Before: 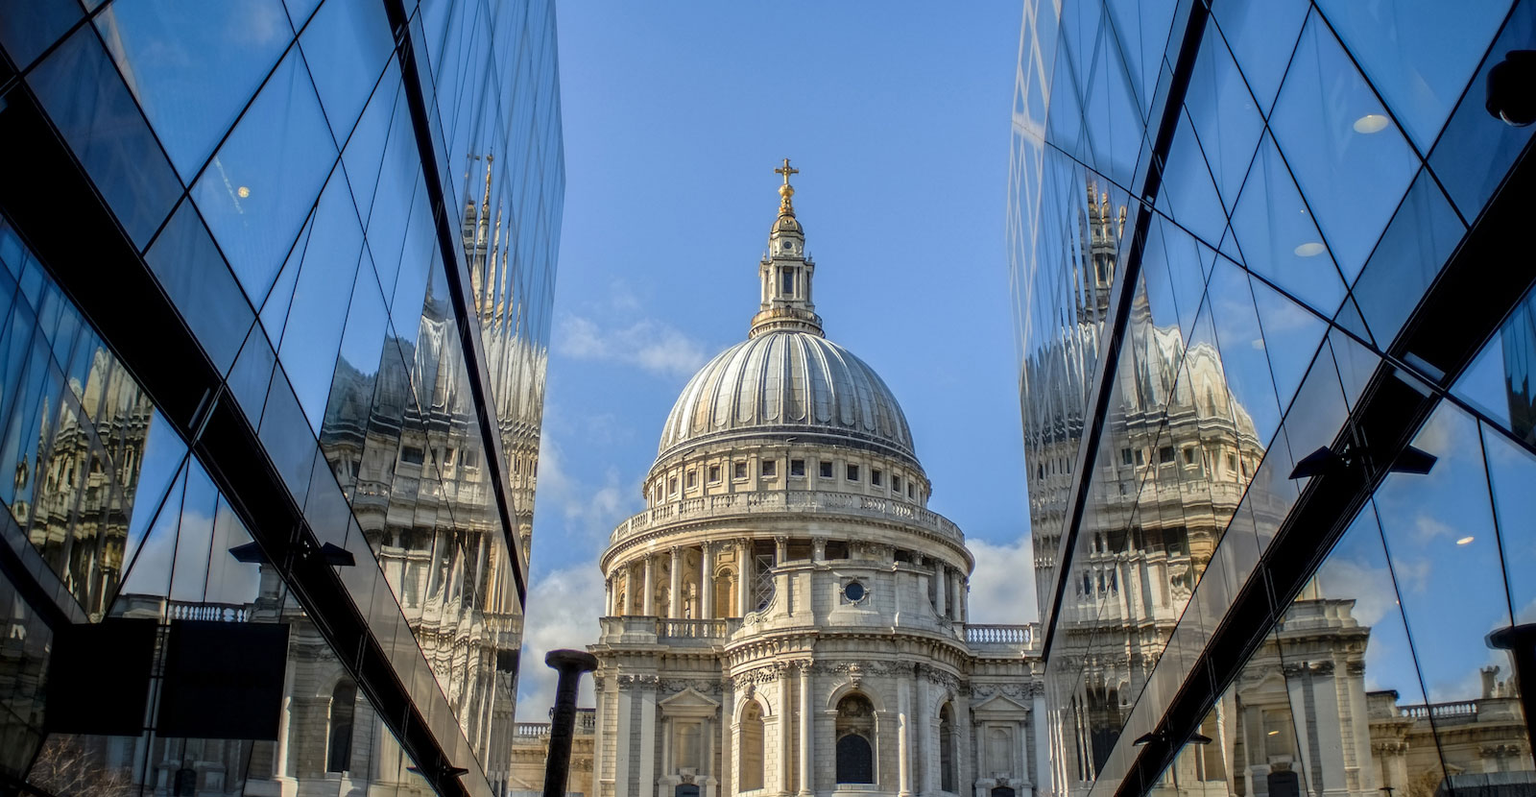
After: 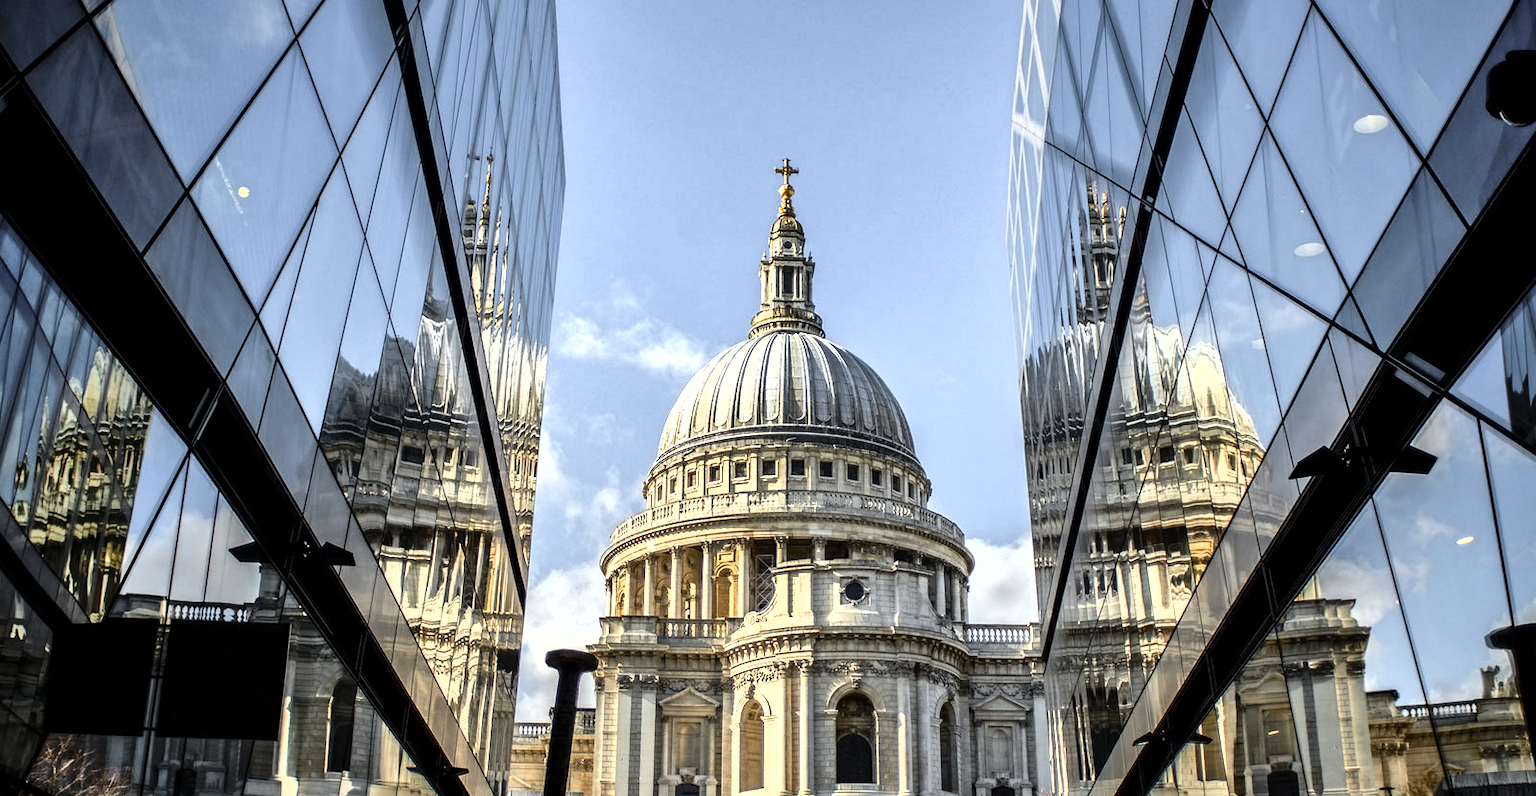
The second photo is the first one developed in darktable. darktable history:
exposure: exposure 0.15 EV, compensate highlight preservation false
contrast brightness saturation: saturation -0.05
shadows and highlights: low approximation 0.01, soften with gaussian
tone equalizer: -8 EV -1.08 EV, -7 EV -1.01 EV, -6 EV -0.867 EV, -5 EV -0.578 EV, -3 EV 0.578 EV, -2 EV 0.867 EV, -1 EV 1.01 EV, +0 EV 1.08 EV, edges refinement/feathering 500, mask exposure compensation -1.57 EV, preserve details no
color zones: curves: ch1 [(0.25, 0.61) (0.75, 0.248)]
